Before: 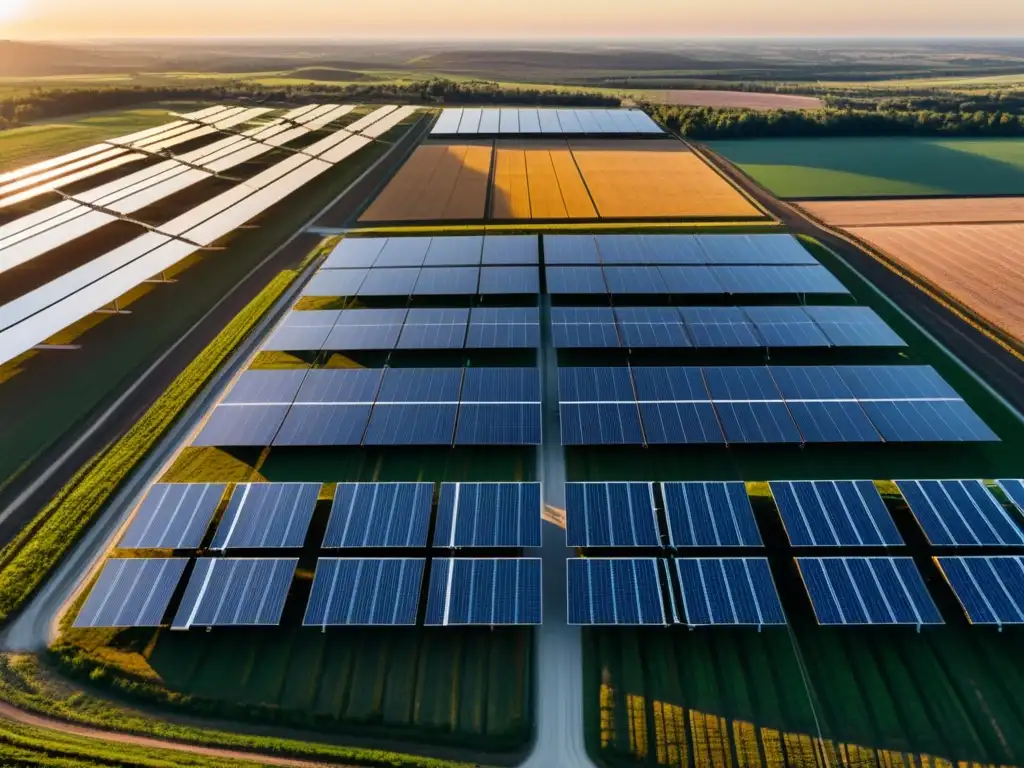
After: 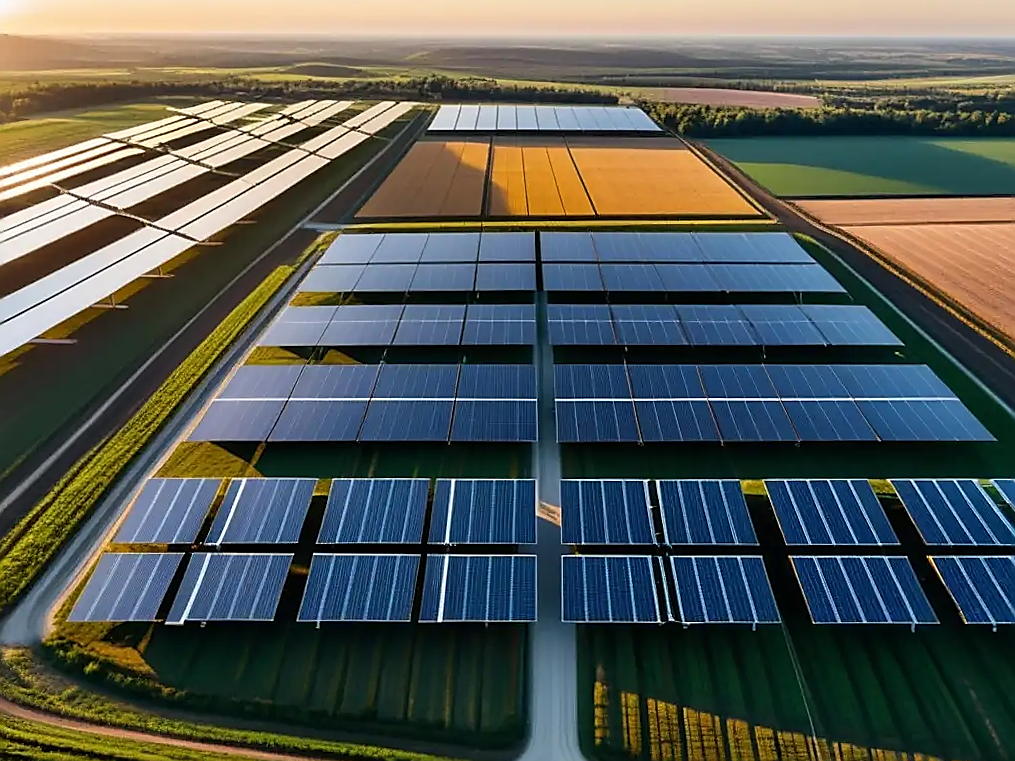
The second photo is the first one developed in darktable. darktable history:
sharpen: radius 1.358, amount 1.257, threshold 0.841
crop and rotate: angle -0.342°
